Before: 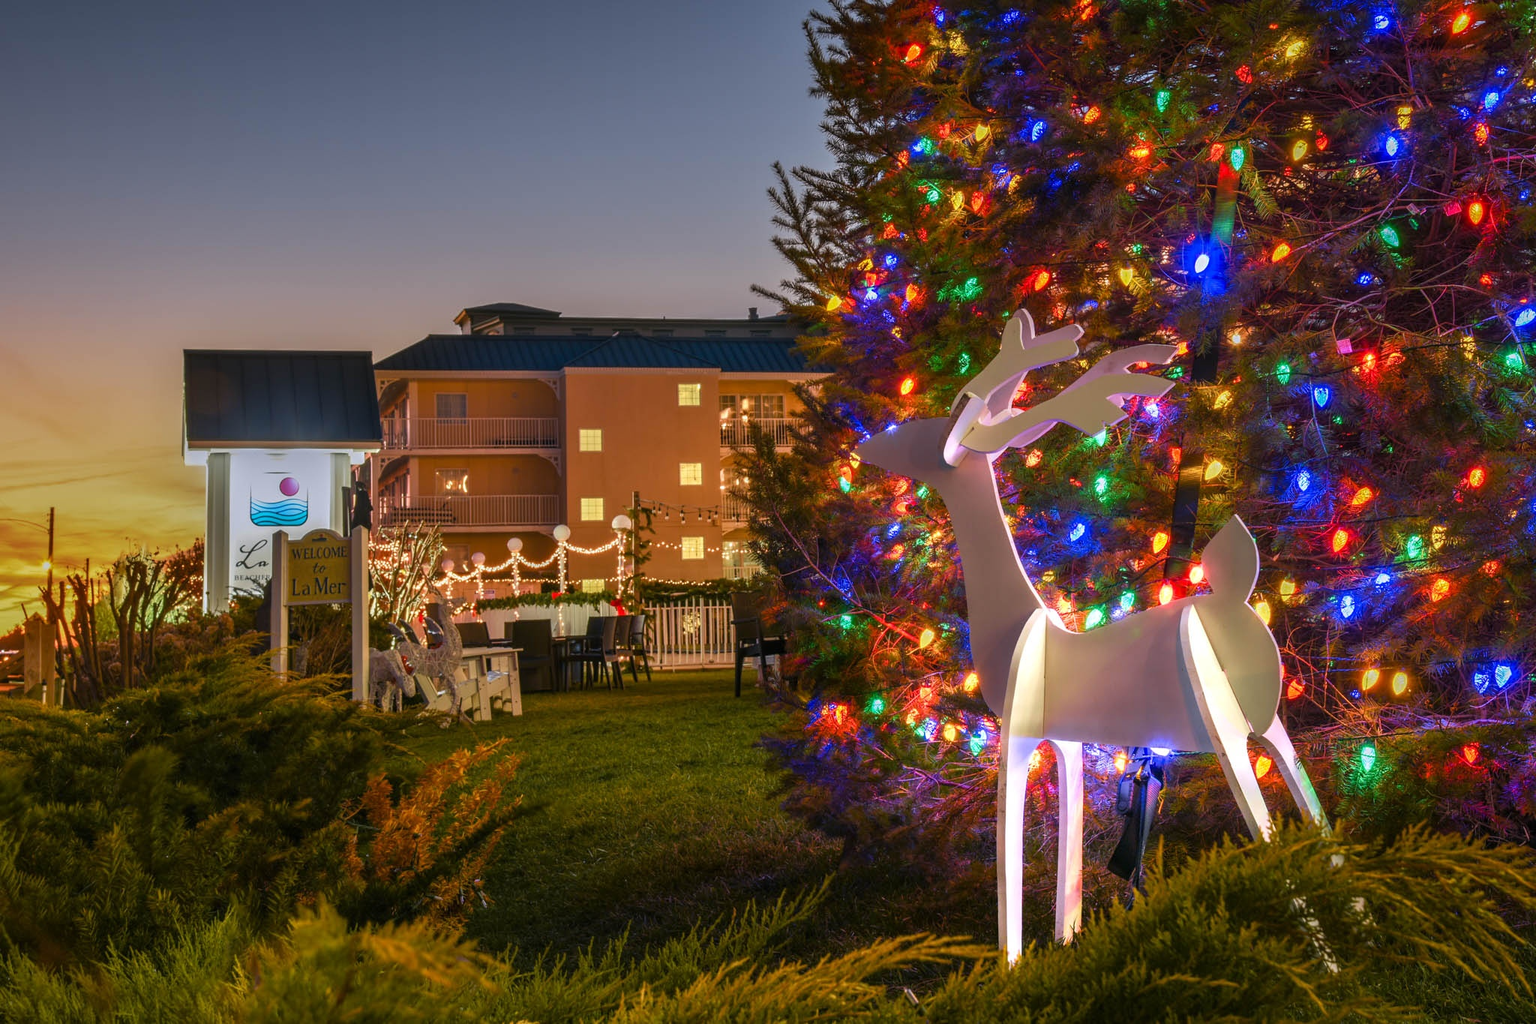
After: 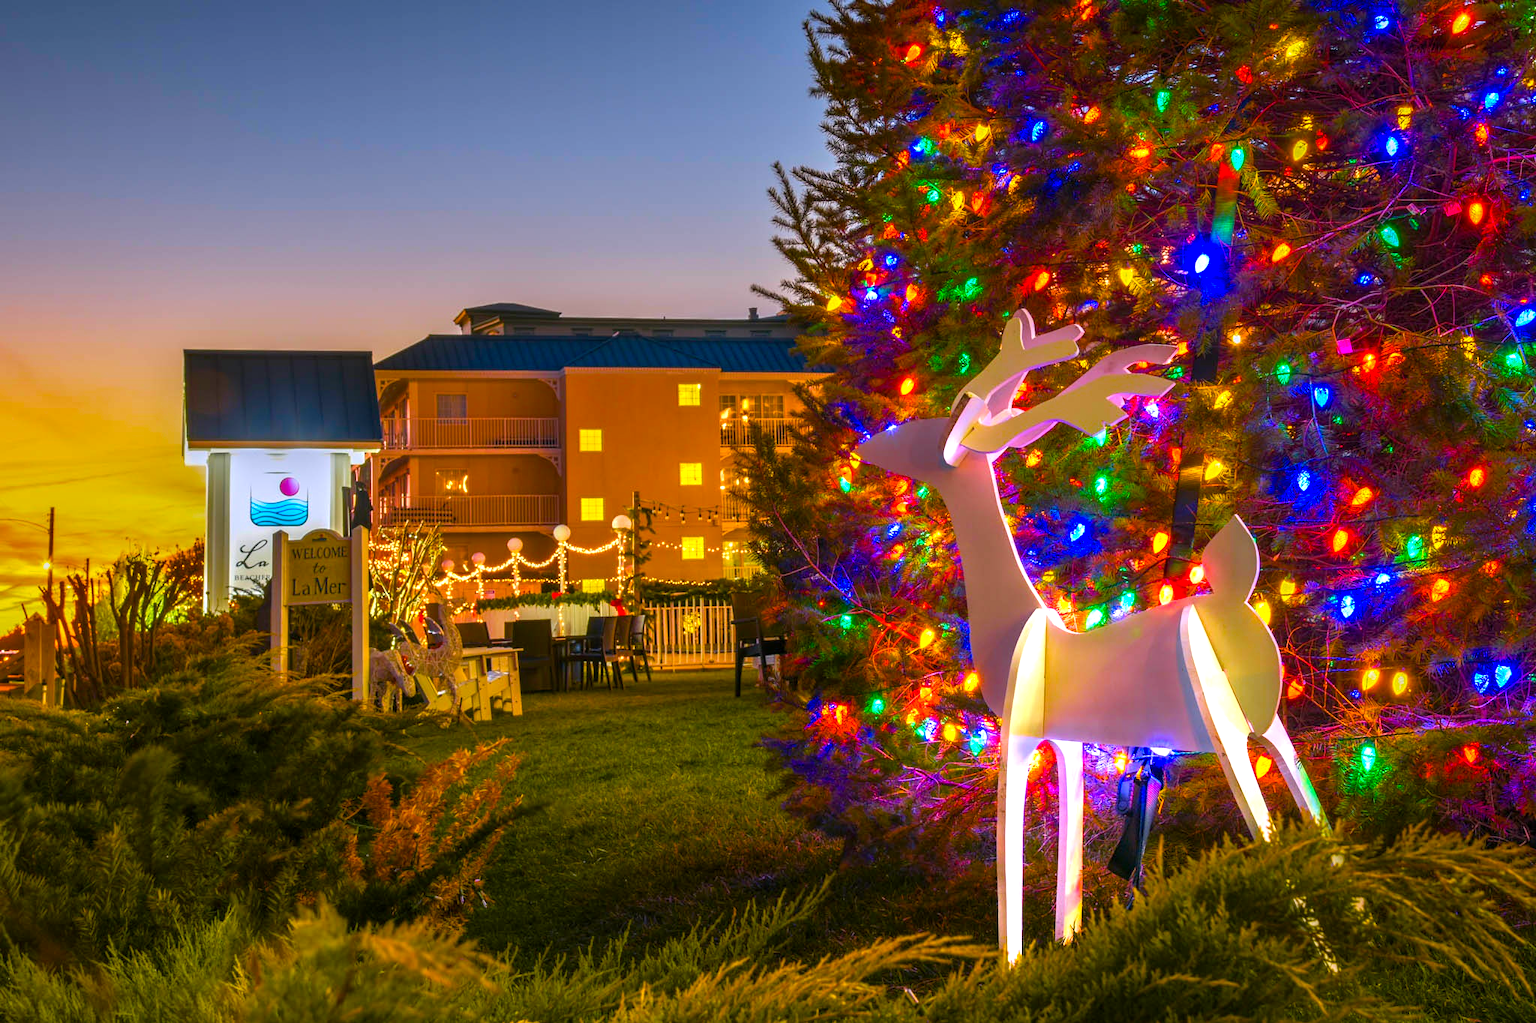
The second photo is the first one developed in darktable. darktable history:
color balance rgb: perceptual saturation grading › global saturation 30.478%, global vibrance 50.098%
exposure: black level correction 0.001, exposure 0.498 EV, compensate highlight preservation false
